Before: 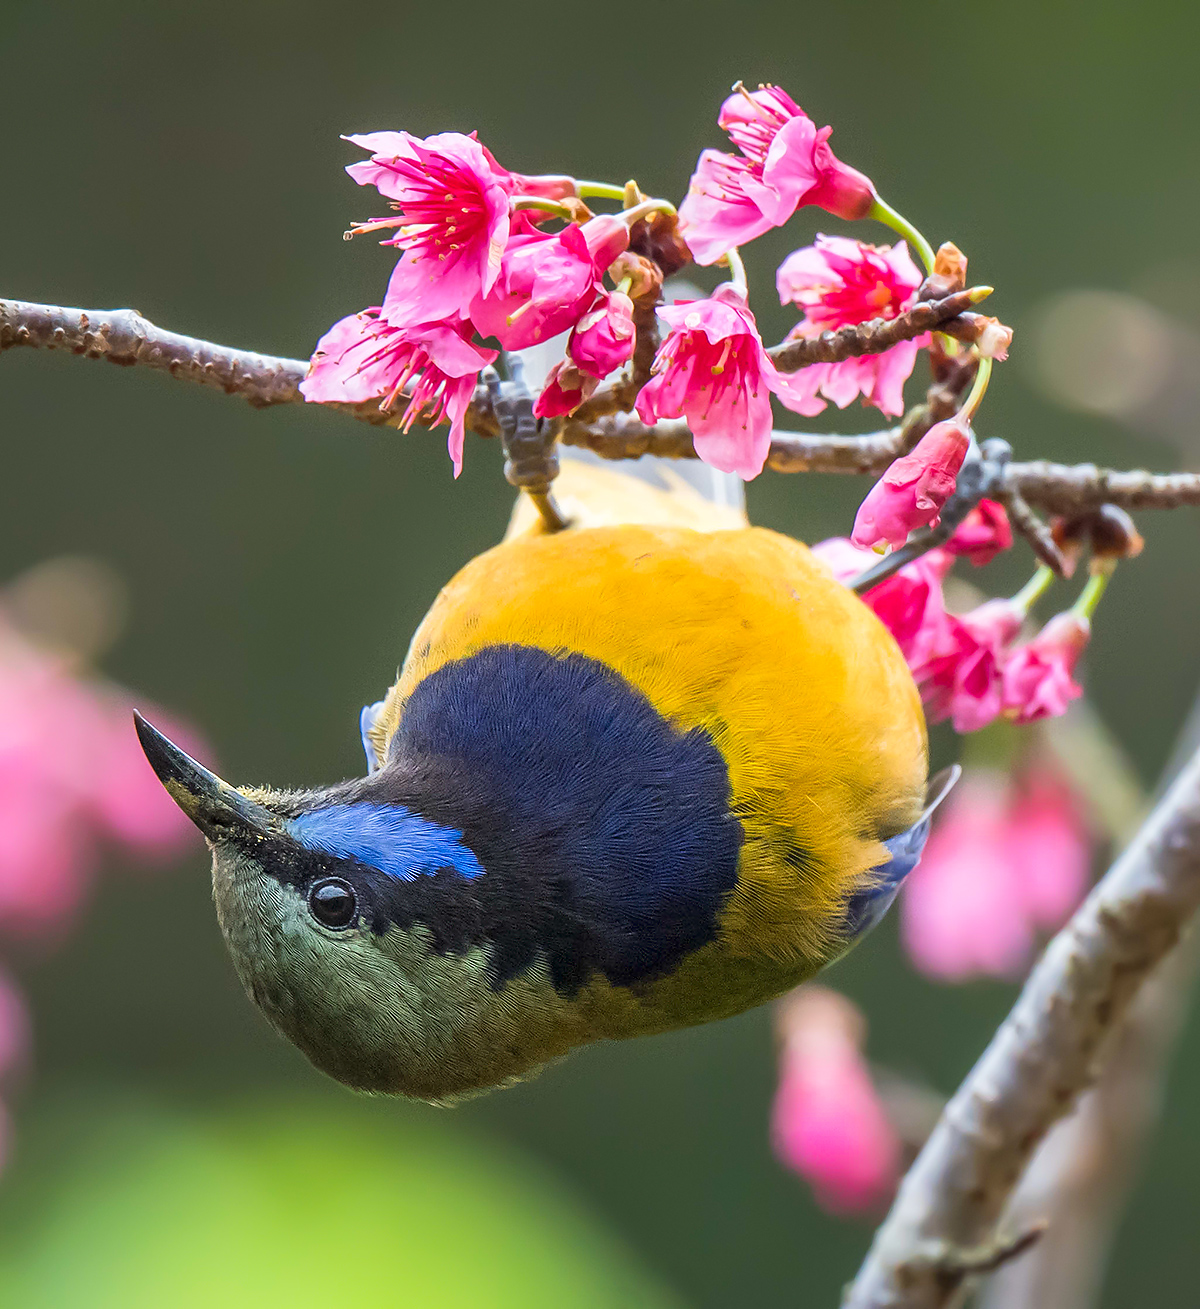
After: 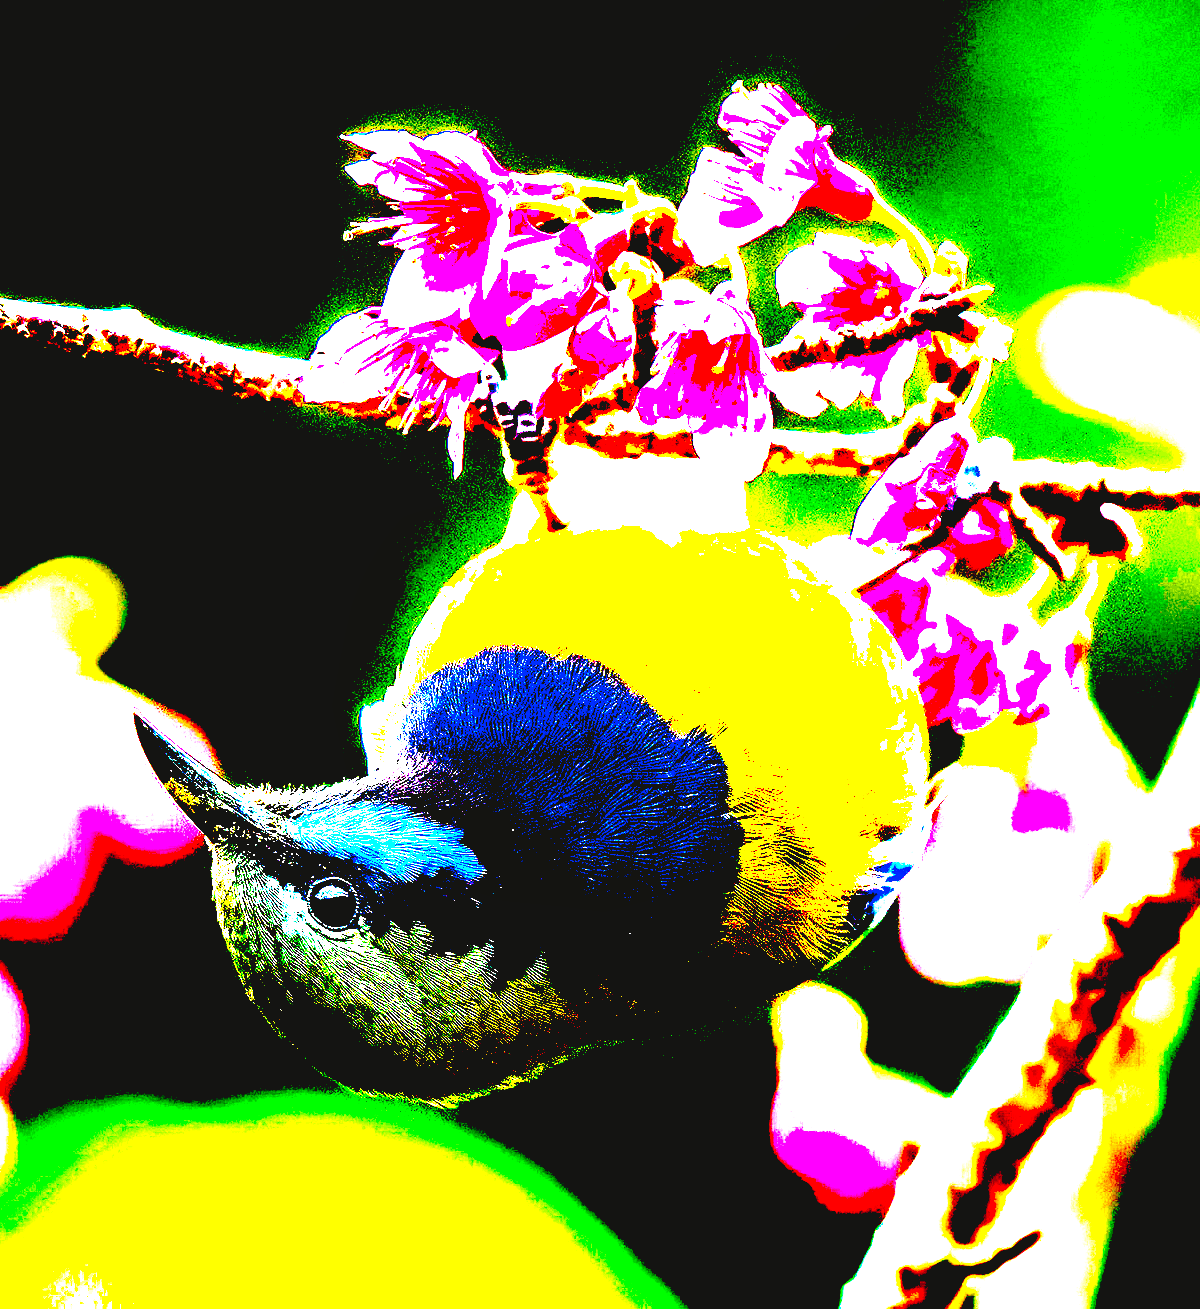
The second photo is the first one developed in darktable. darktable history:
shadows and highlights: shadows 24.84, highlights -23.66
exposure: black level correction 0.098, exposure 2.998 EV, compensate exposure bias true, compensate highlight preservation false
color balance rgb: shadows lift › chroma 3.532%, shadows lift › hue 90.83°, global offset › luminance 0.467%, global offset › hue 169.89°, perceptual saturation grading › global saturation 0.889%, perceptual brilliance grading › global brilliance 17.745%
